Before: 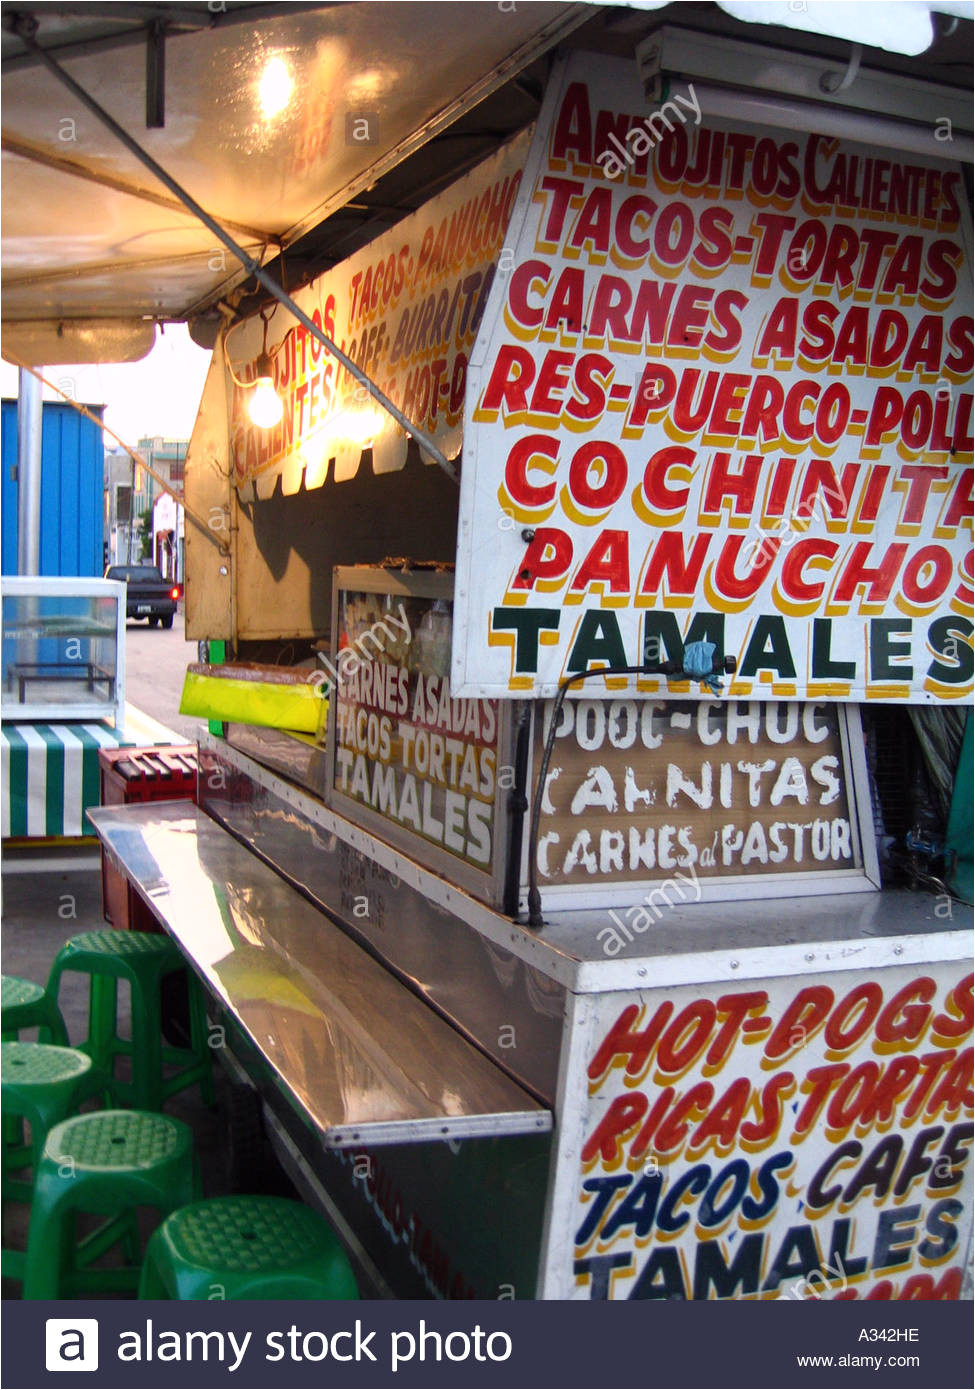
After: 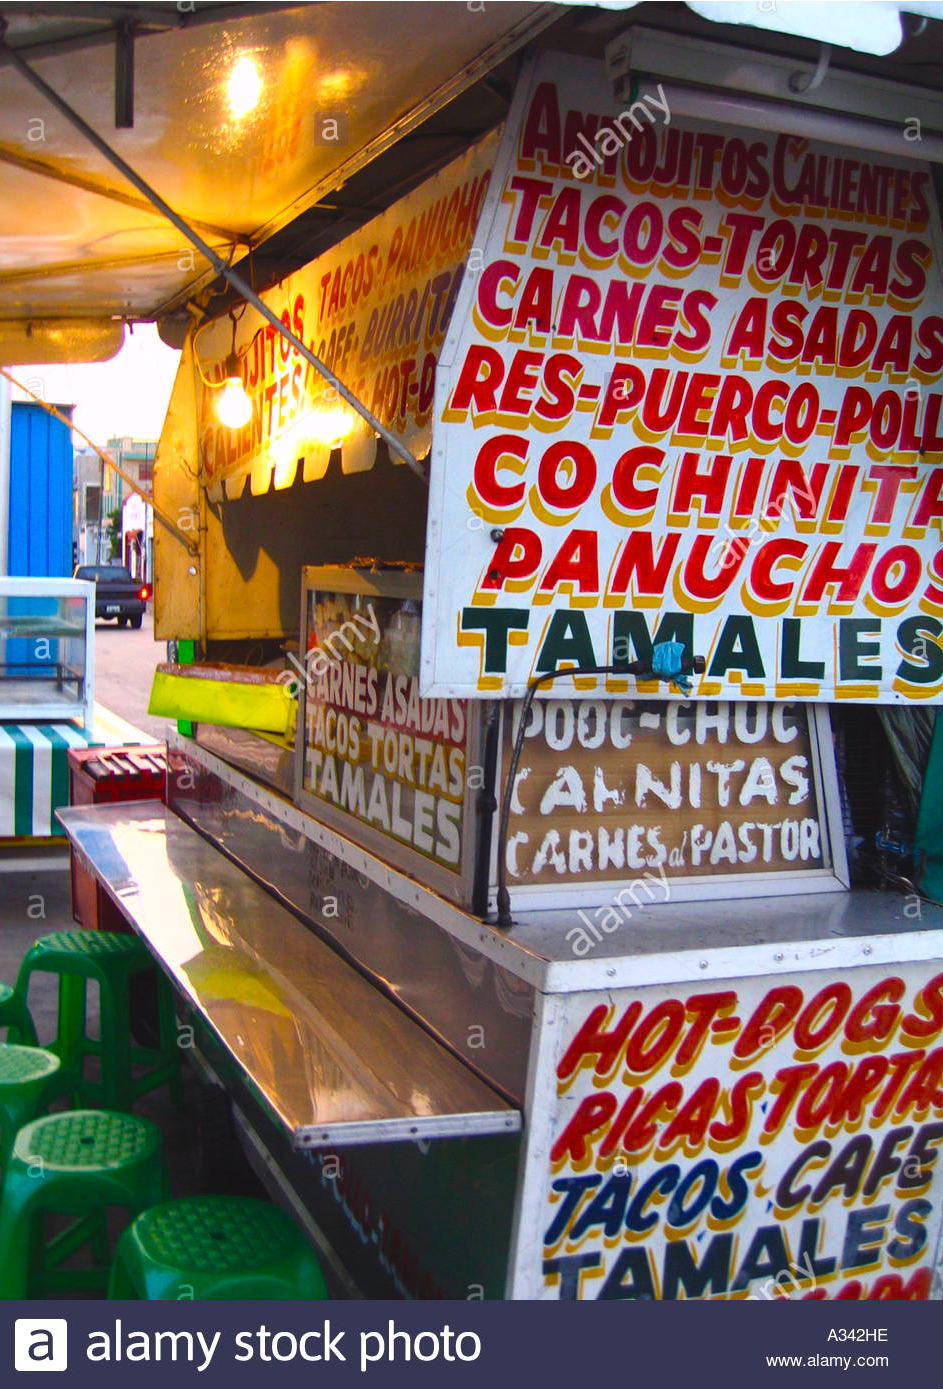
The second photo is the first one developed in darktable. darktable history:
color balance rgb: global offset › luminance 0.67%, linear chroma grading › global chroma 9.742%, perceptual saturation grading › global saturation 31.065%, global vibrance 20%
crop and rotate: left 3.205%
exposure: compensate highlight preservation false
contrast brightness saturation: contrast 0.054
